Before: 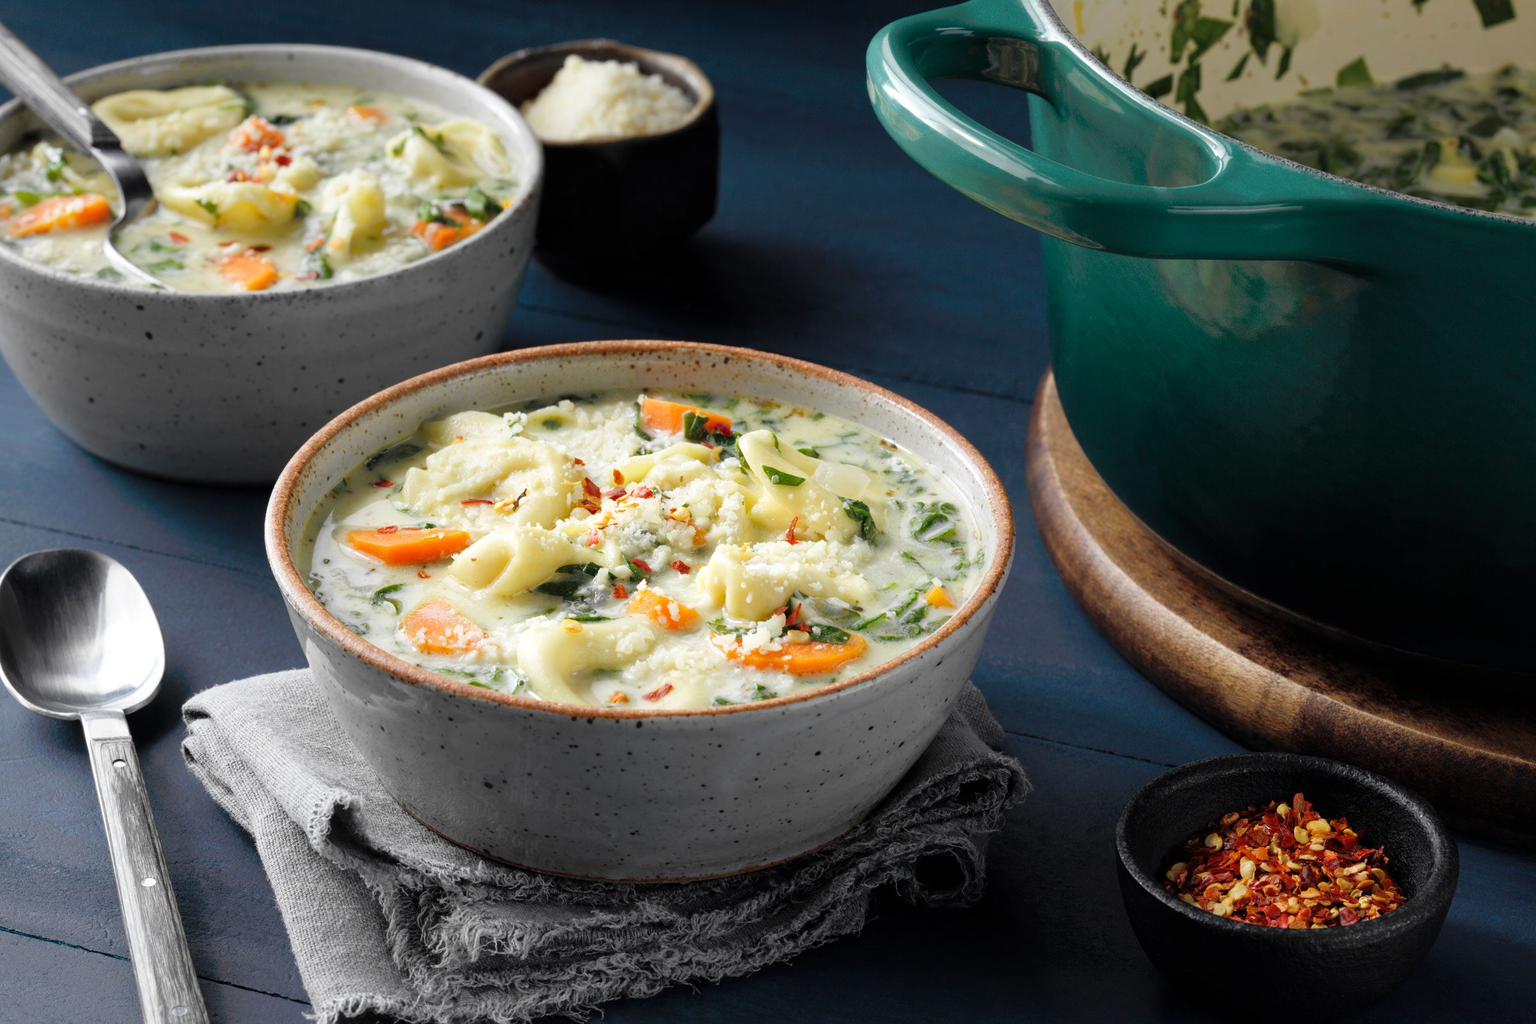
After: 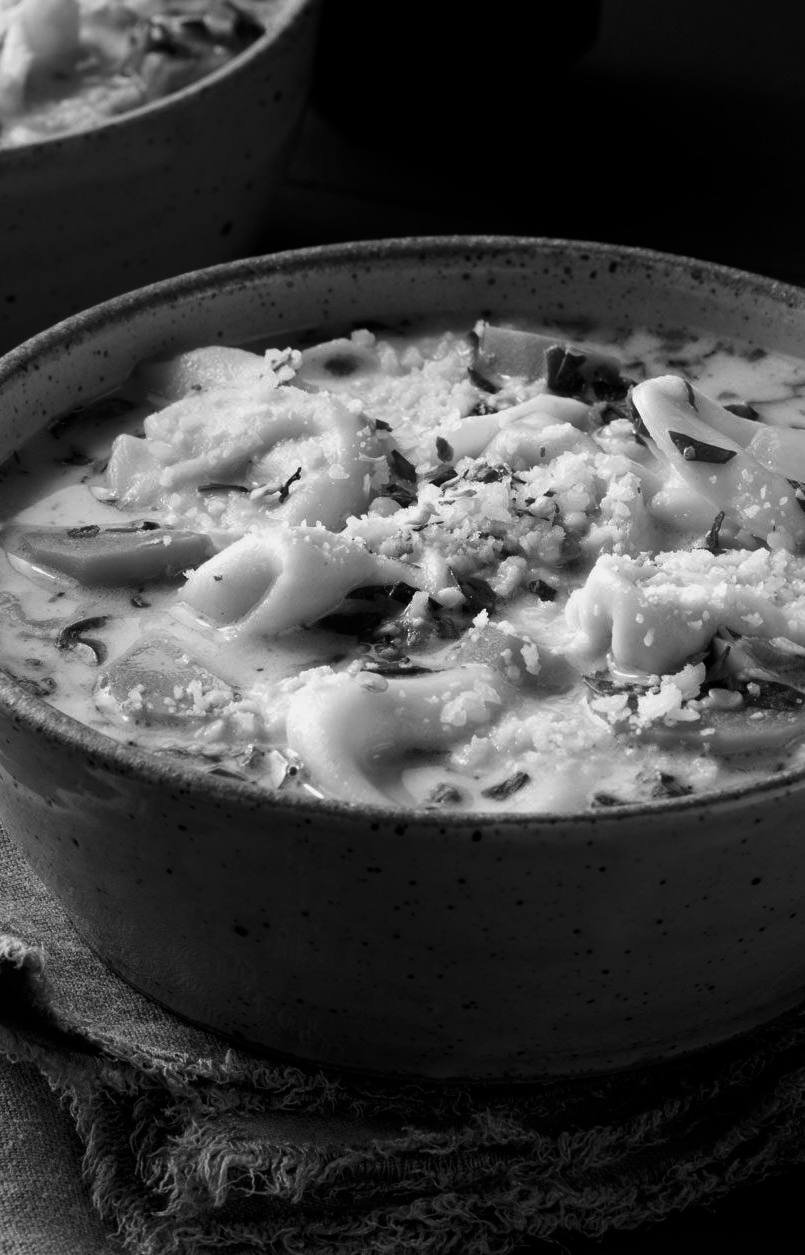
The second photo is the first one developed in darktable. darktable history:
crop and rotate: left 21.77%, top 18.528%, right 44.676%, bottom 2.997%
contrast brightness saturation: contrast -0.03, brightness -0.59, saturation -1
white balance: red 0.931, blue 1.11
tone equalizer: on, module defaults
